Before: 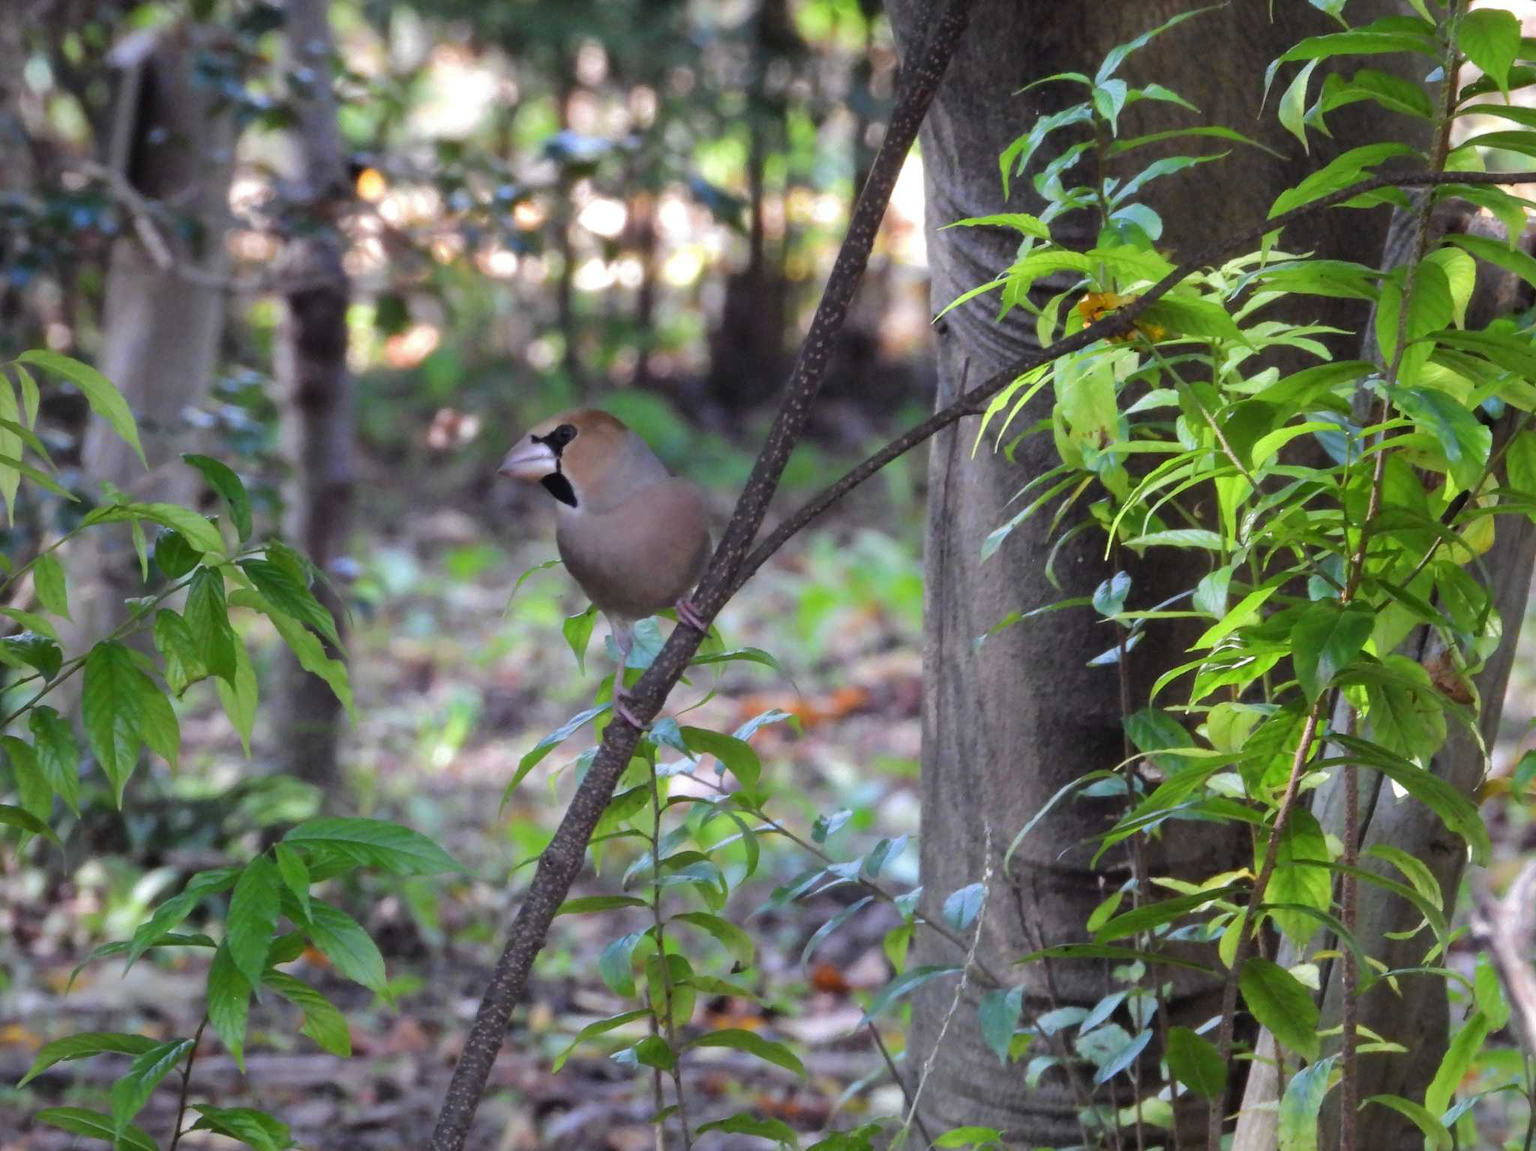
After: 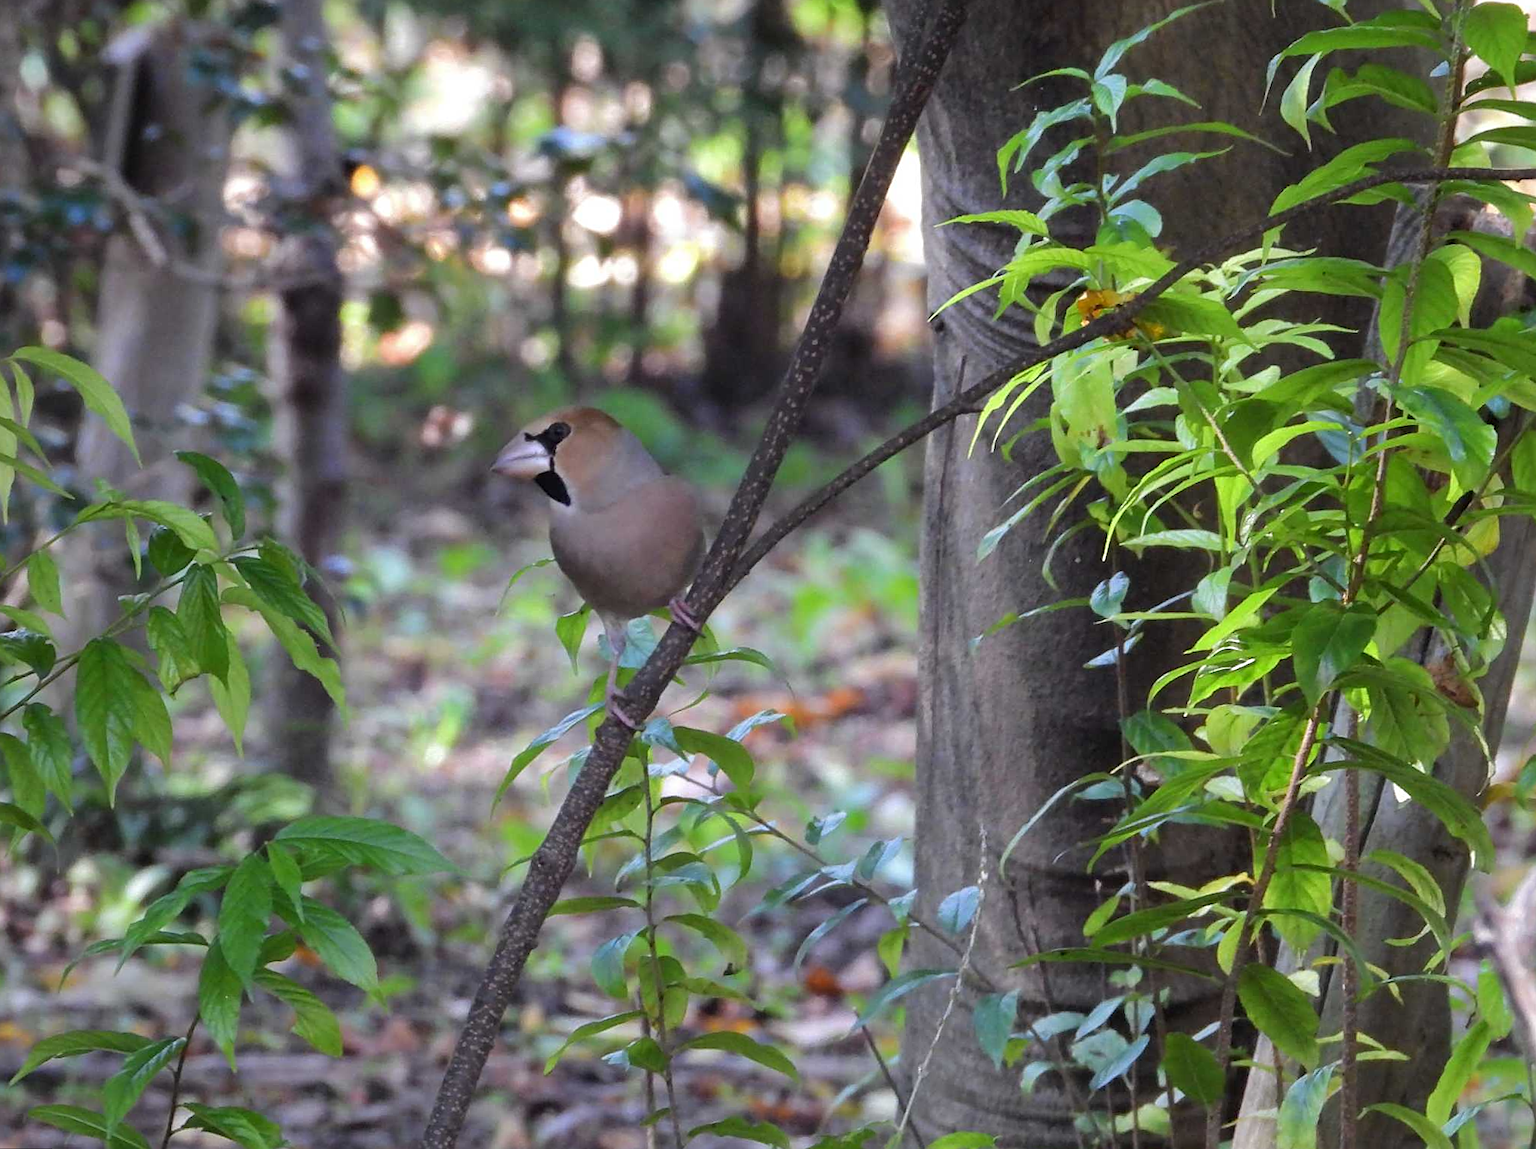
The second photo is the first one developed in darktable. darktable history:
rotate and perspective: rotation 0.192°, lens shift (horizontal) -0.015, crop left 0.005, crop right 0.996, crop top 0.006, crop bottom 0.99
sharpen: on, module defaults
